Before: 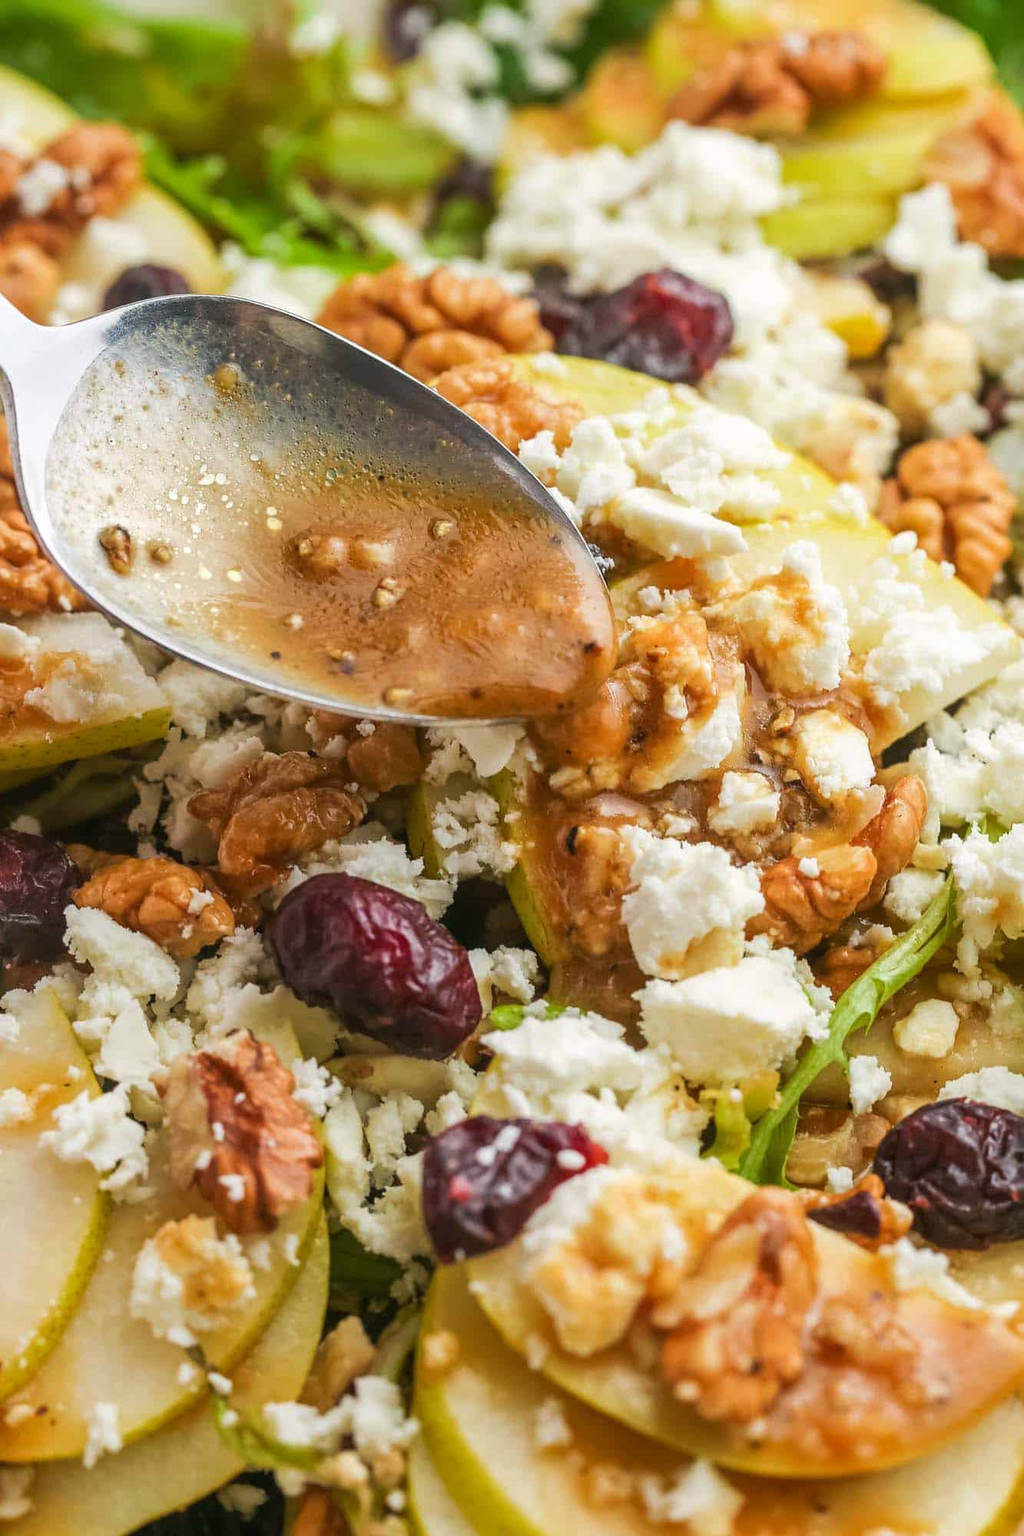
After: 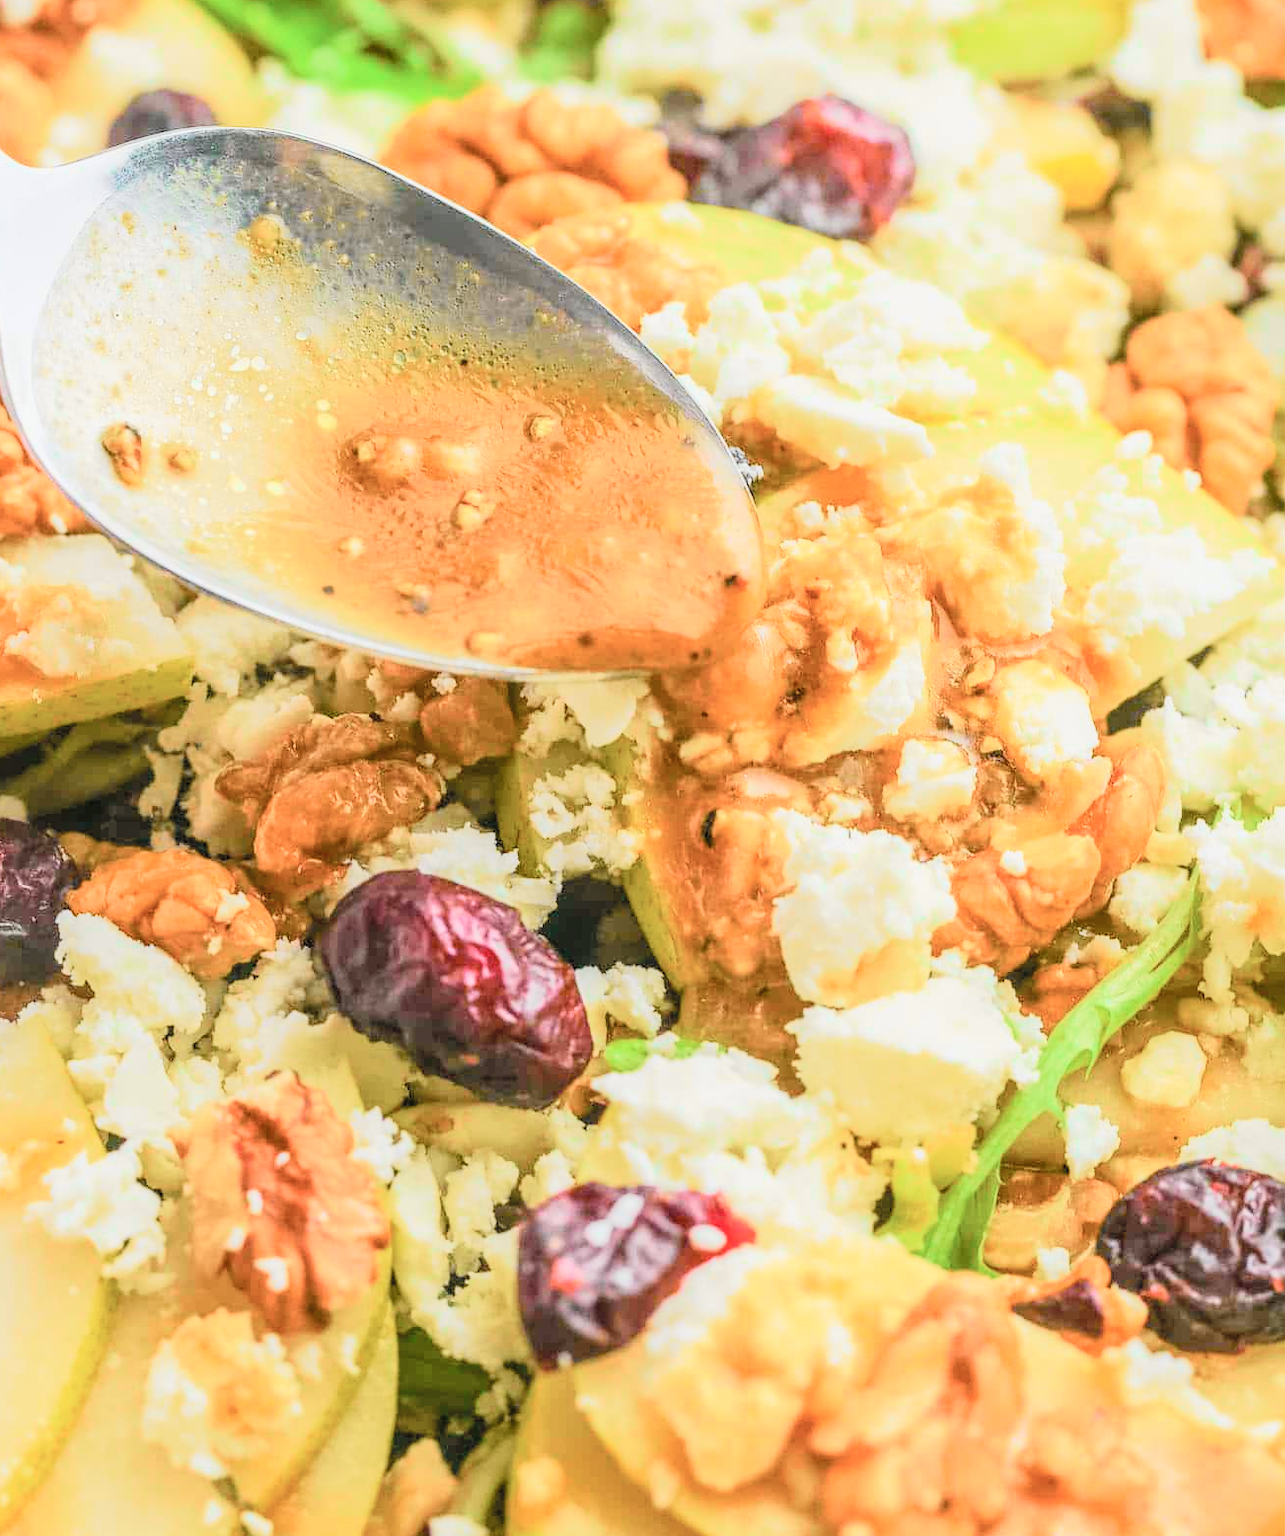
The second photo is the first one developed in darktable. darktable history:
tone curve: curves: ch0 [(0, 0) (0.048, 0.024) (0.099, 0.082) (0.227, 0.255) (0.407, 0.482) (0.543, 0.634) (0.719, 0.77) (0.837, 0.843) (1, 0.906)]; ch1 [(0, 0) (0.3, 0.268) (0.404, 0.374) (0.475, 0.463) (0.501, 0.499) (0.514, 0.502) (0.551, 0.541) (0.643, 0.648) (0.682, 0.674) (0.802, 0.812) (1, 1)]; ch2 [(0, 0) (0.259, 0.207) (0.323, 0.311) (0.364, 0.368) (0.442, 0.461) (0.498, 0.498) (0.531, 0.528) (0.581, 0.602) (0.629, 0.659) (0.768, 0.728) (1, 1)], color space Lab, independent channels, preserve colors none
tone equalizer: -8 EV -0.442 EV, -7 EV -0.406 EV, -6 EV -0.355 EV, -5 EV -0.237 EV, -3 EV 0.206 EV, -2 EV 0.359 EV, -1 EV 0.368 EV, +0 EV 0.439 EV, edges refinement/feathering 500, mask exposure compensation -1.57 EV, preserve details no
exposure: exposure -0.07 EV, compensate highlight preservation false
crop and rotate: left 1.955%, top 12.792%, right 0.256%, bottom 9.322%
contrast brightness saturation: contrast 0.101, brightness 0.309, saturation 0.144
local contrast: on, module defaults
color balance rgb: perceptual saturation grading › global saturation 0.194%, perceptual saturation grading › highlights -19.83%, perceptual saturation grading › shadows 19.474%, perceptual brilliance grading › global brilliance 9.642%, perceptual brilliance grading › shadows 14.811%
